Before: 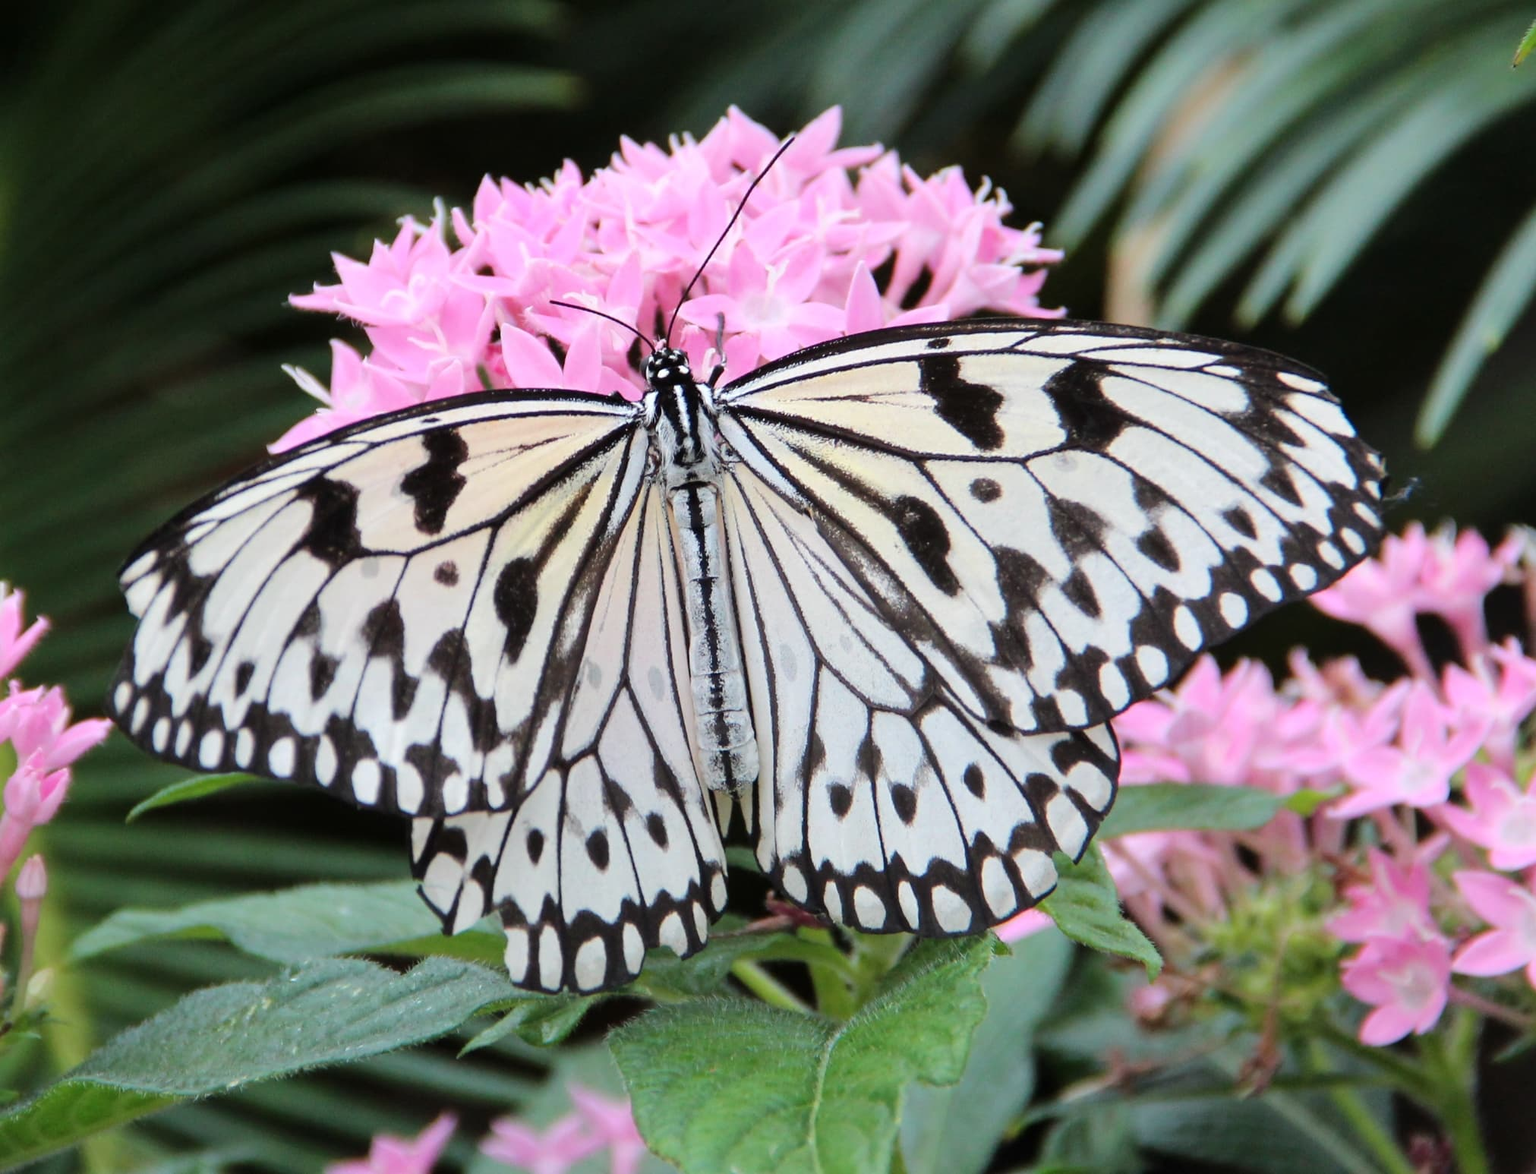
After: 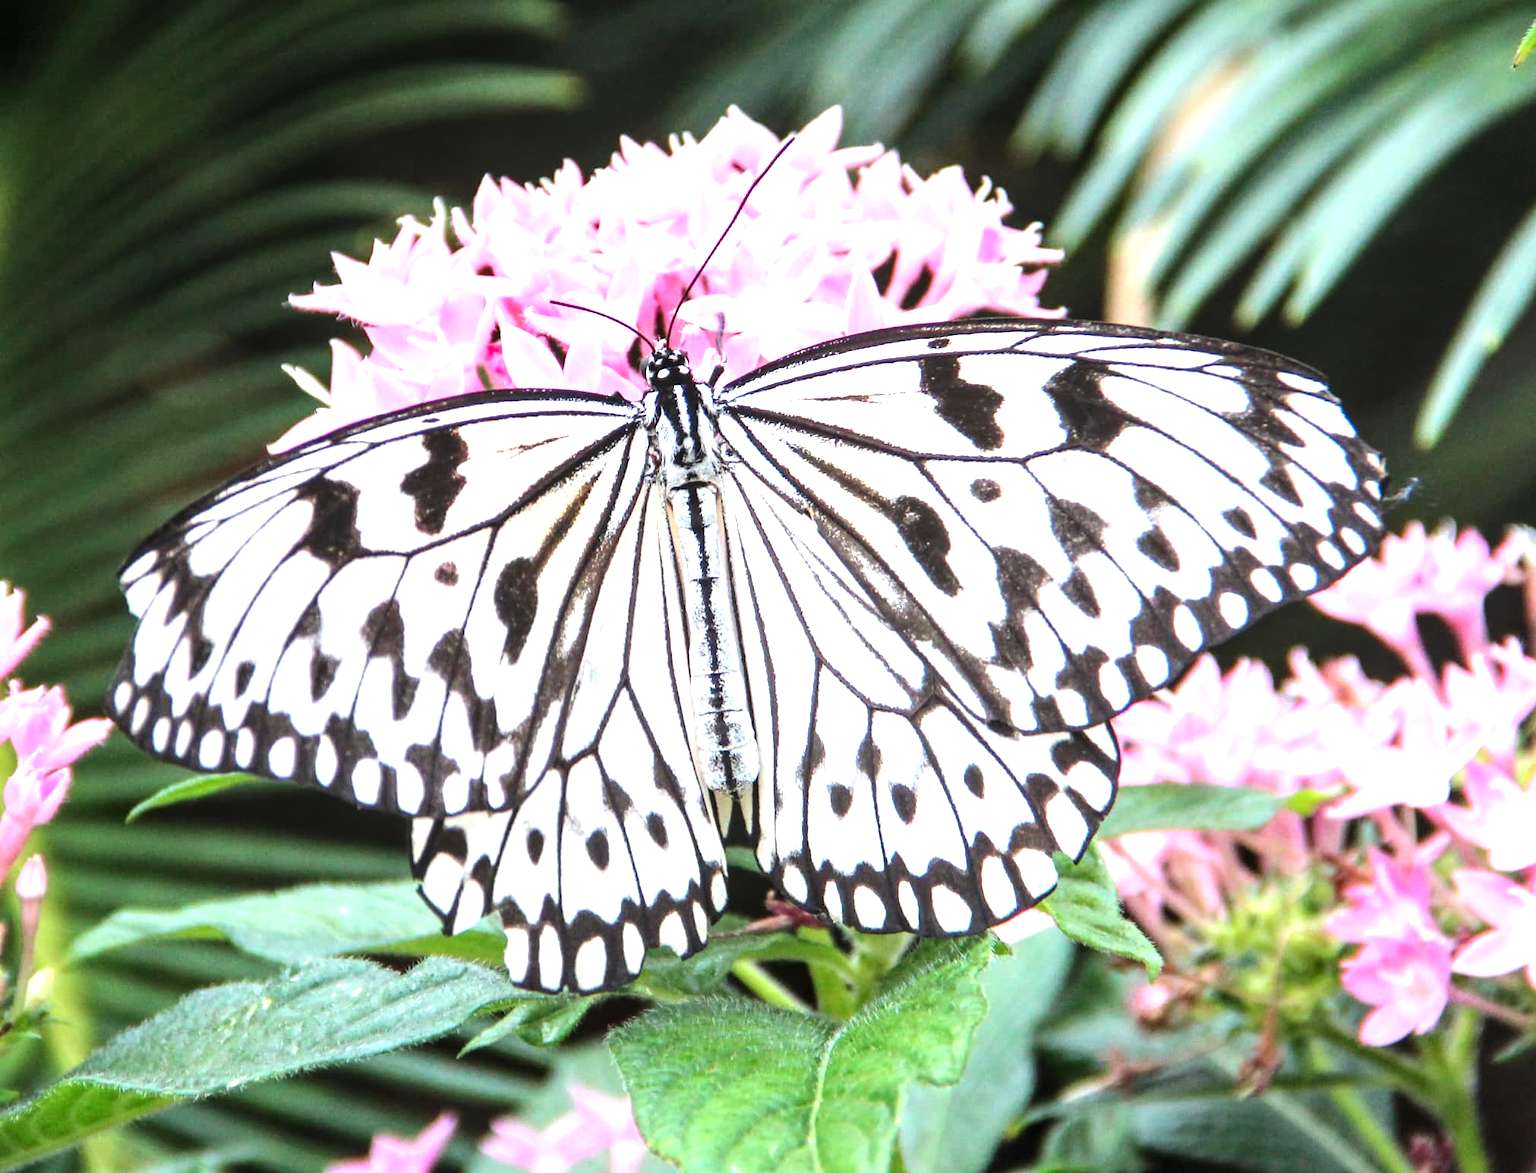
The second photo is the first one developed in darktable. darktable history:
local contrast: on, module defaults
levels: levels [0, 0.352, 0.703]
